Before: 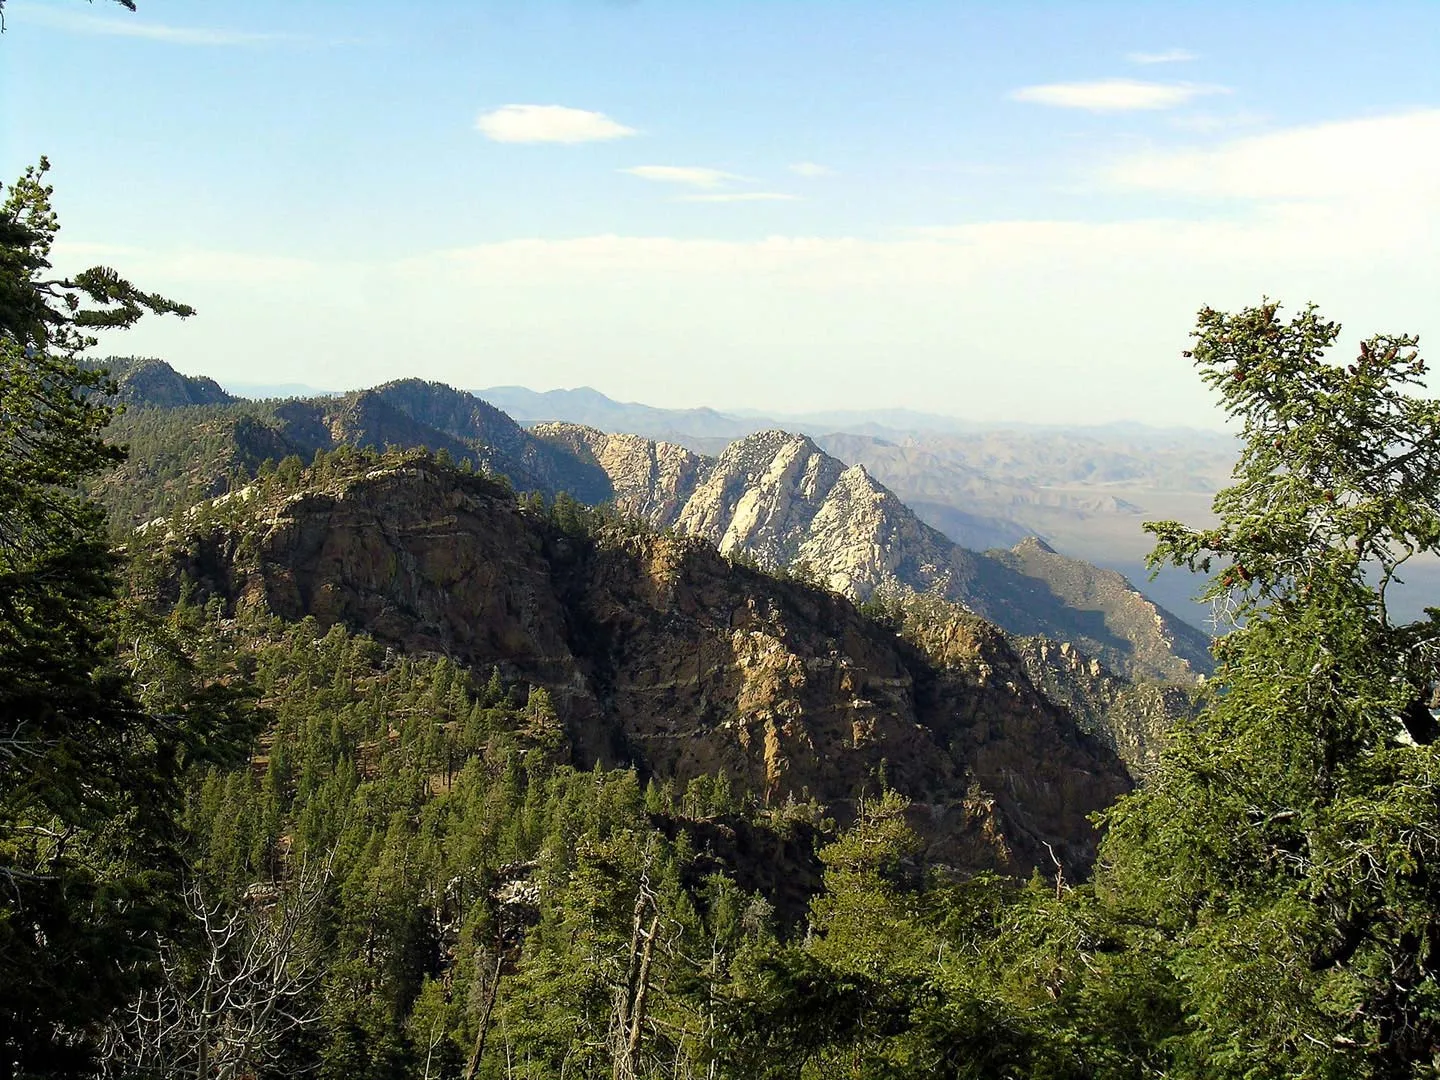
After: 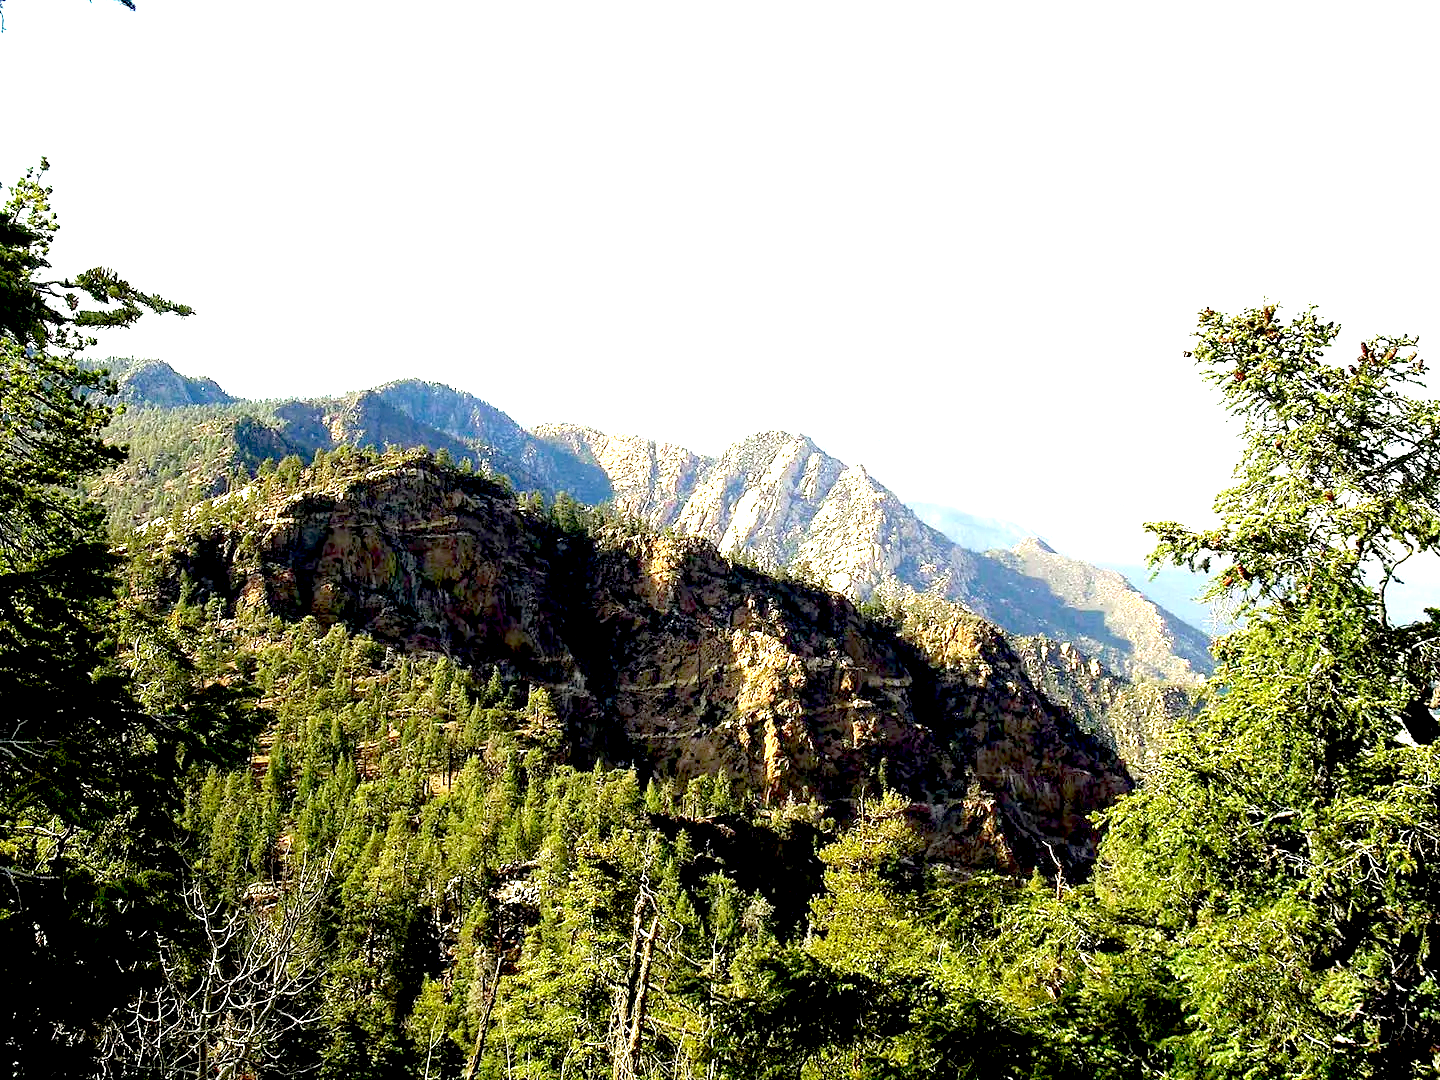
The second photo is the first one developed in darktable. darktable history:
exposure: black level correction 0.016, exposure 1.774 EV, compensate highlight preservation false
white balance: red 1, blue 1
